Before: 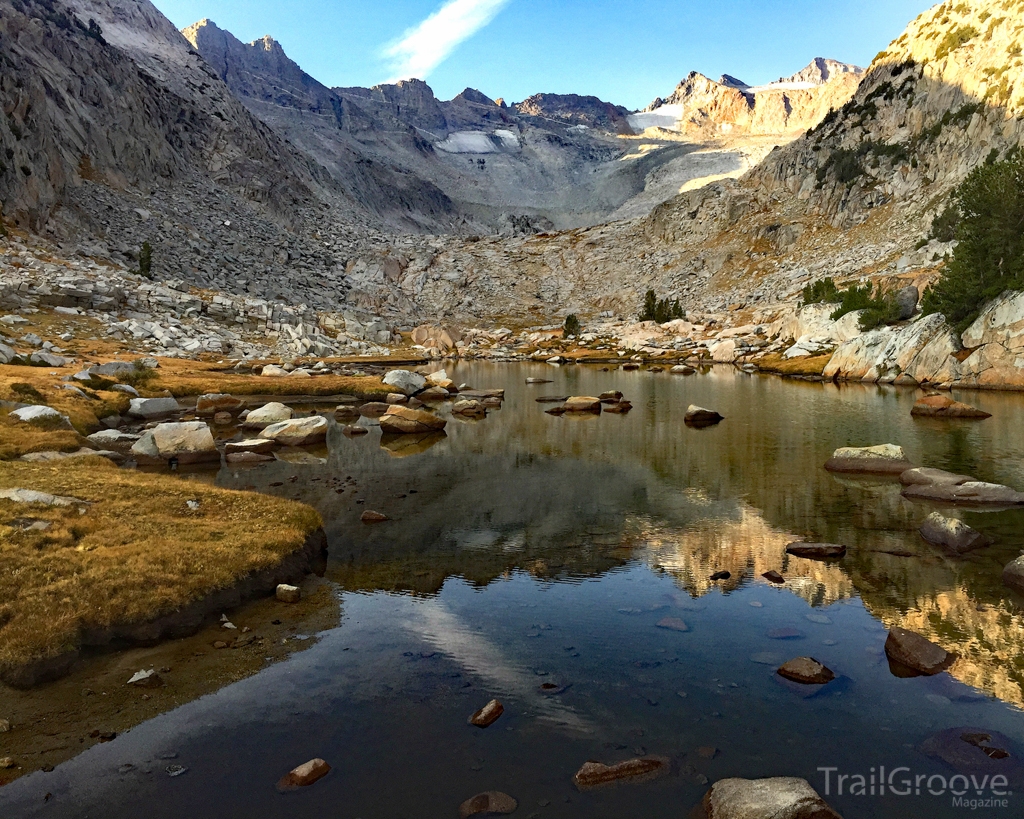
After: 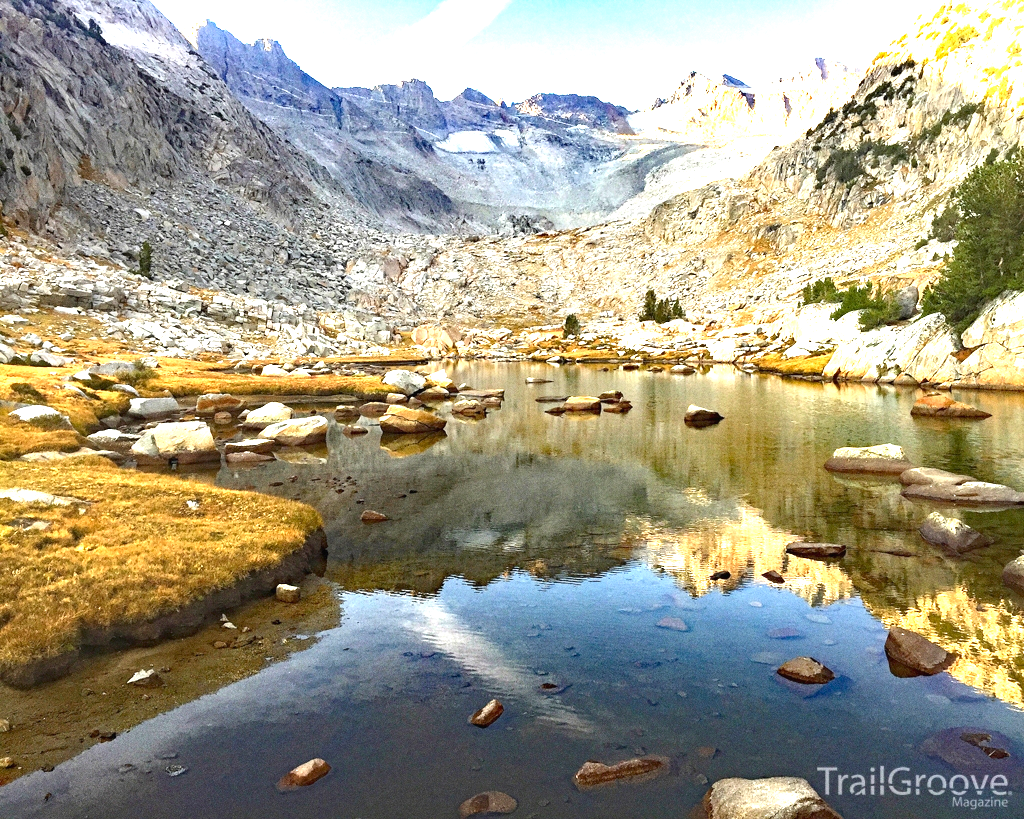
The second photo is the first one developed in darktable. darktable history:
contrast brightness saturation: contrast -0.02, brightness -0.01, saturation 0.03
rgb curve: mode RGB, independent channels
grain: coarseness 0.09 ISO
exposure: black level correction 0, exposure 1.9 EV, compensate highlight preservation false
